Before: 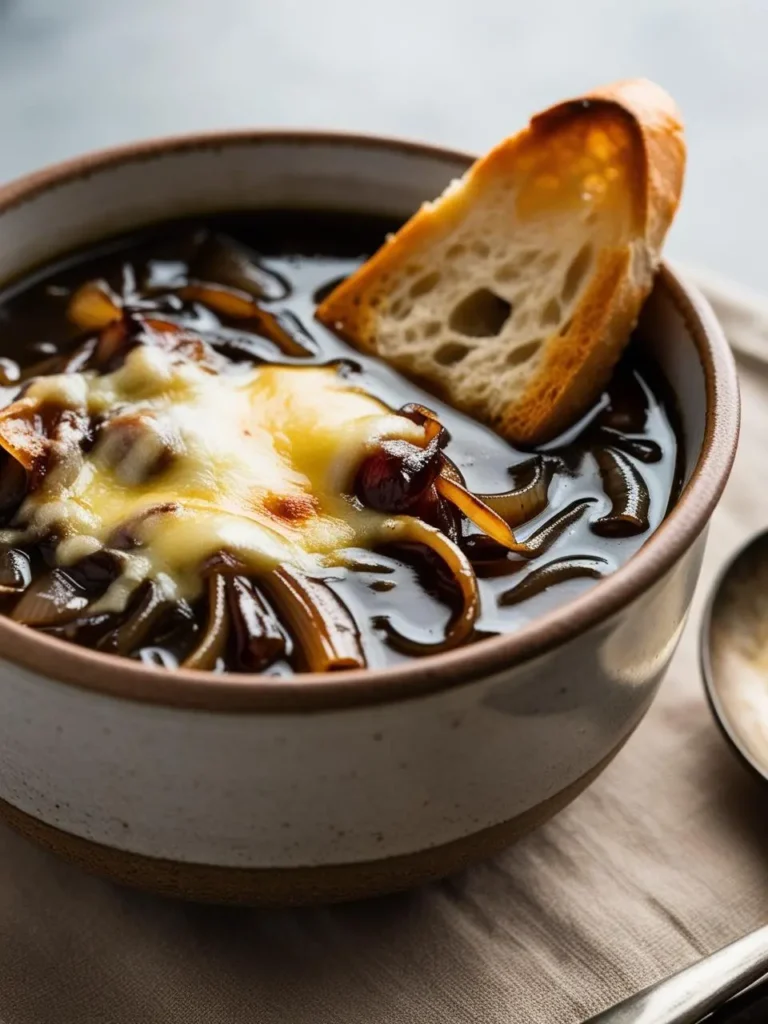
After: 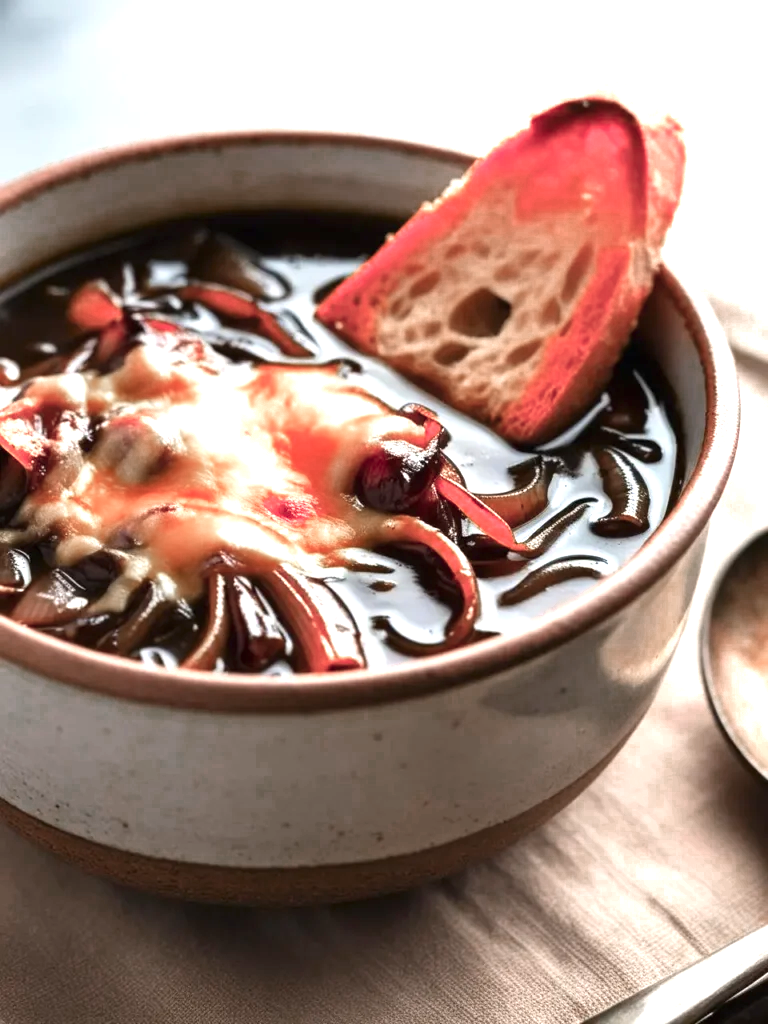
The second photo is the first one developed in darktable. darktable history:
exposure: black level correction 0, exposure 1 EV, compensate highlight preservation false
color zones: curves: ch0 [(0.006, 0.385) (0.143, 0.563) (0.243, 0.321) (0.352, 0.464) (0.516, 0.456) (0.625, 0.5) (0.75, 0.5) (0.875, 0.5)]; ch1 [(0, 0.5) (0.134, 0.504) (0.246, 0.463) (0.421, 0.515) (0.5, 0.56) (0.625, 0.5) (0.75, 0.5) (0.875, 0.5)]; ch2 [(0, 0.5) (0.131, 0.426) (0.307, 0.289) (0.38, 0.188) (0.513, 0.216) (0.625, 0.548) (0.75, 0.468) (0.838, 0.396) (0.971, 0.311)]
